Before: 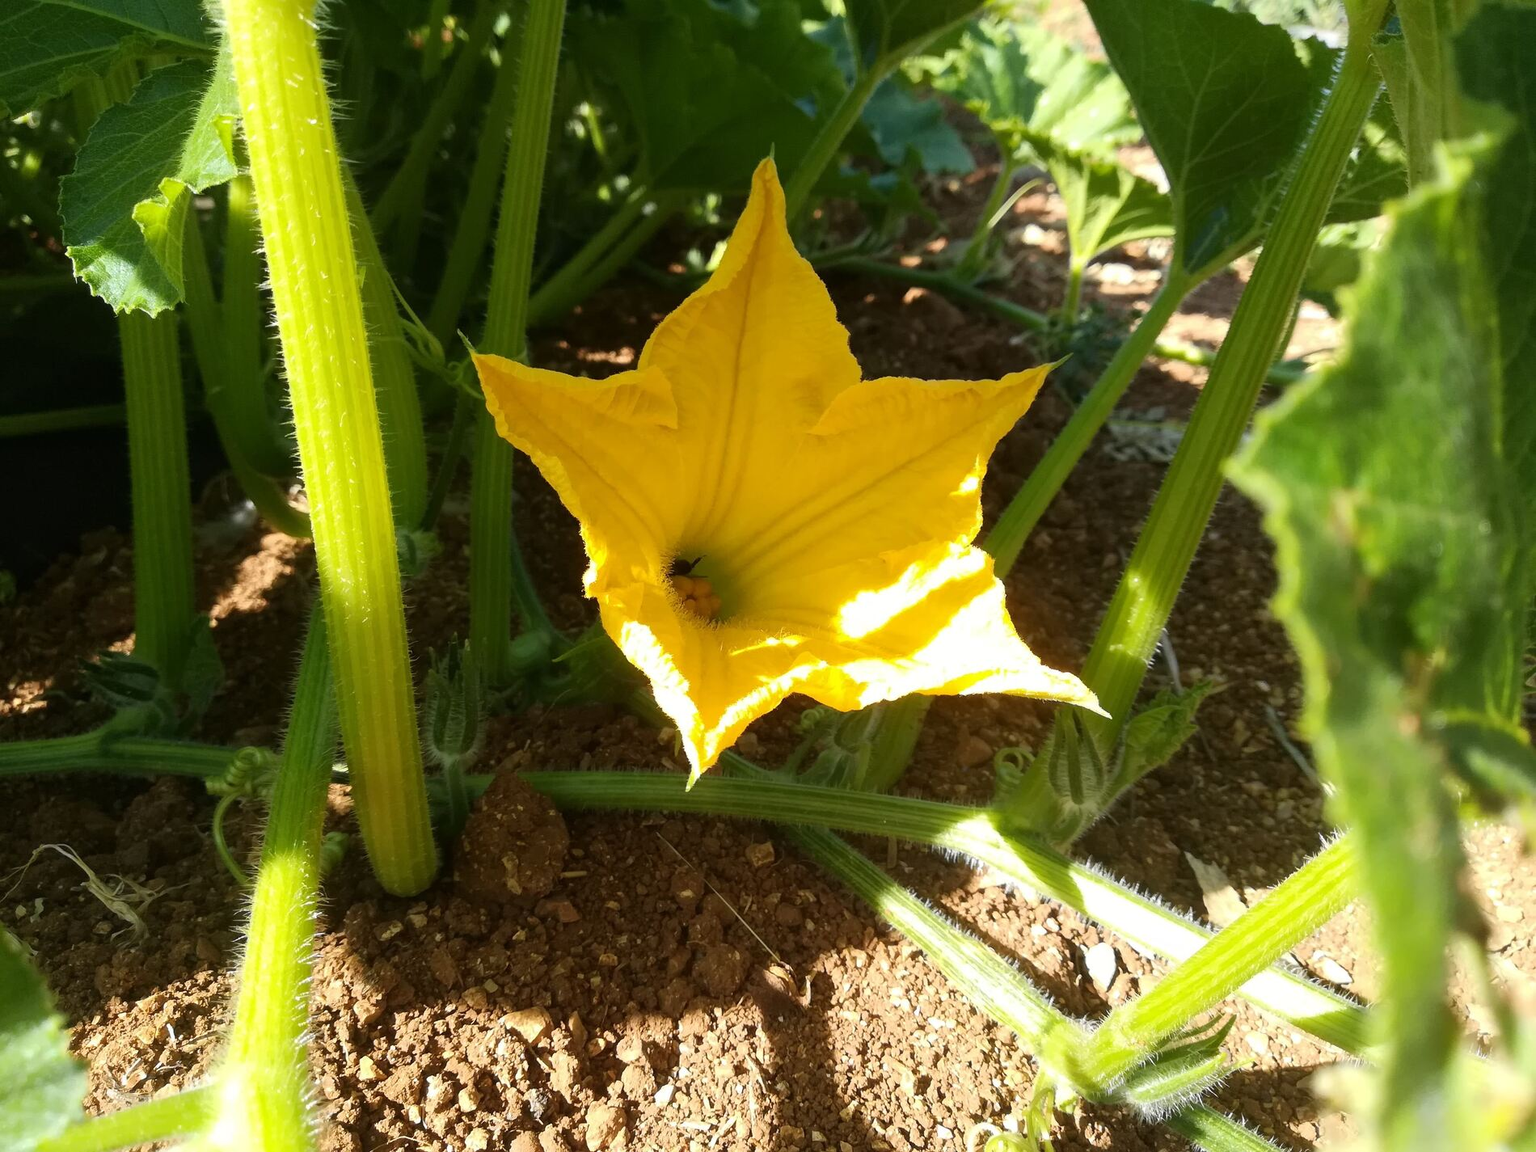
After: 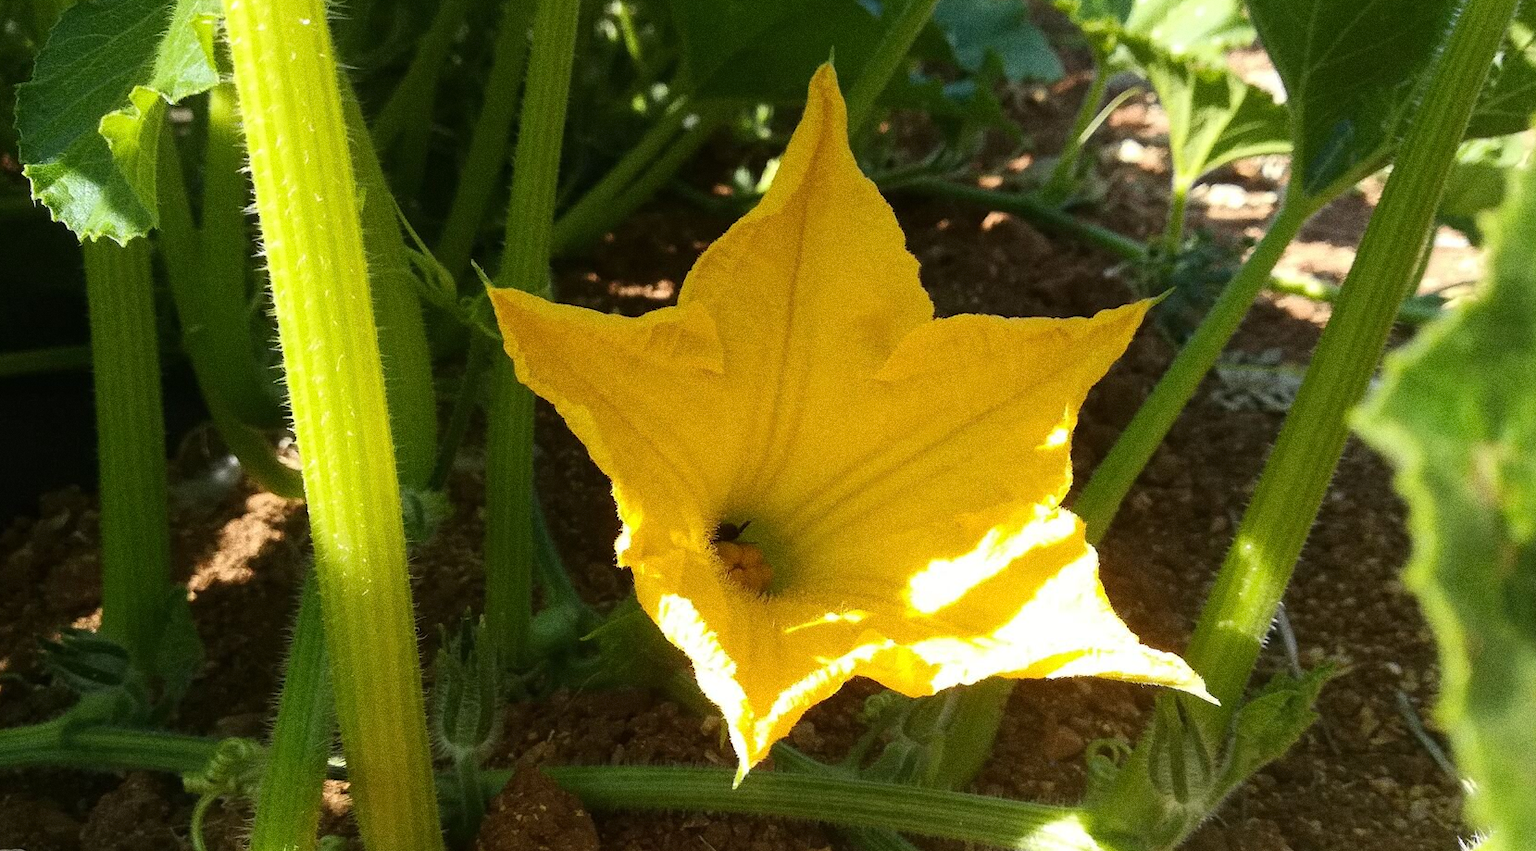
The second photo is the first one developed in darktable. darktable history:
crop: left 3.015%, top 8.969%, right 9.647%, bottom 26.457%
grain: coarseness 0.09 ISO, strength 40%
